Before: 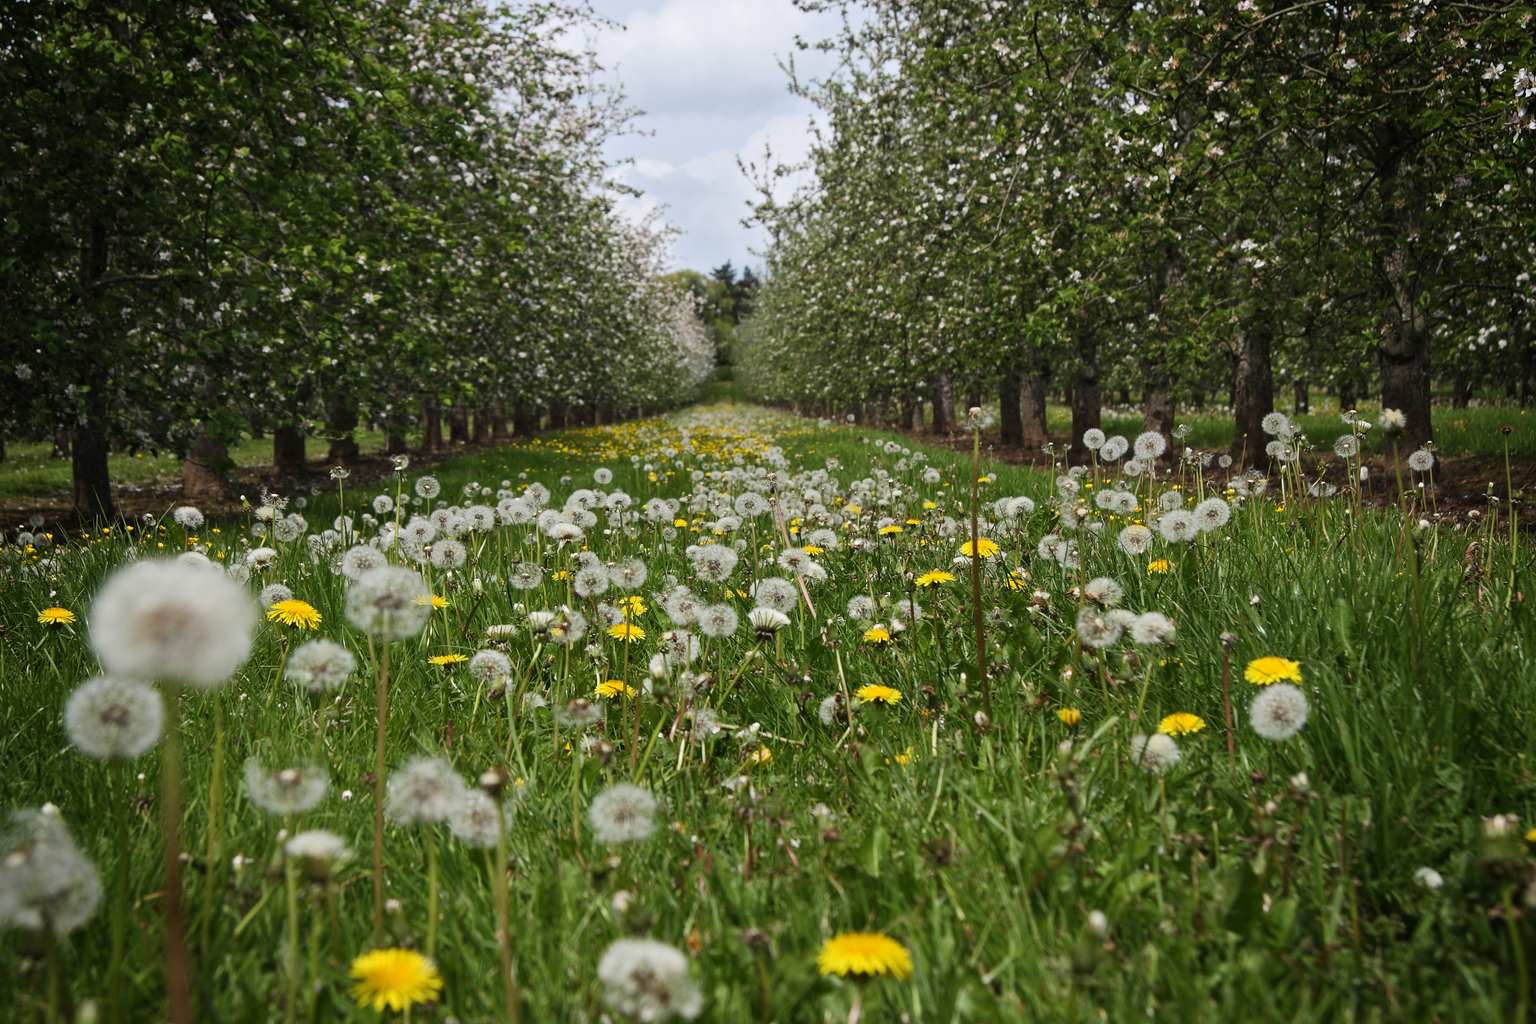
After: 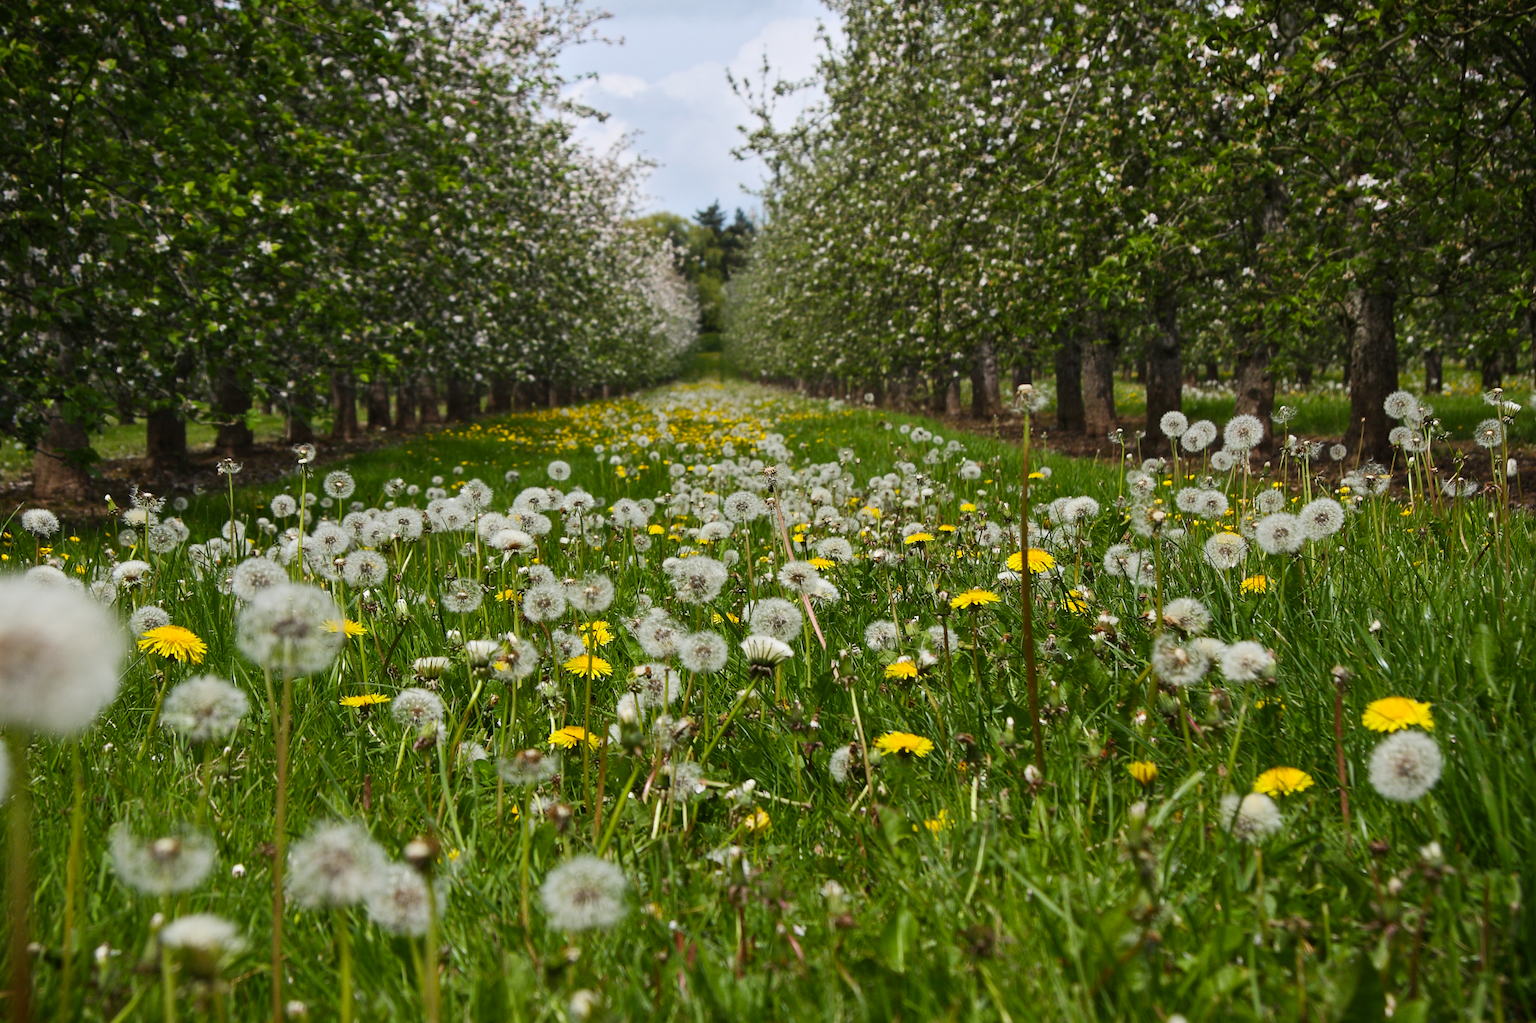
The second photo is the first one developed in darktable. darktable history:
crop and rotate: left 10.218%, top 9.831%, right 9.918%, bottom 10.364%
color balance rgb: perceptual saturation grading › global saturation 19.605%
contrast brightness saturation: contrast 0.072
